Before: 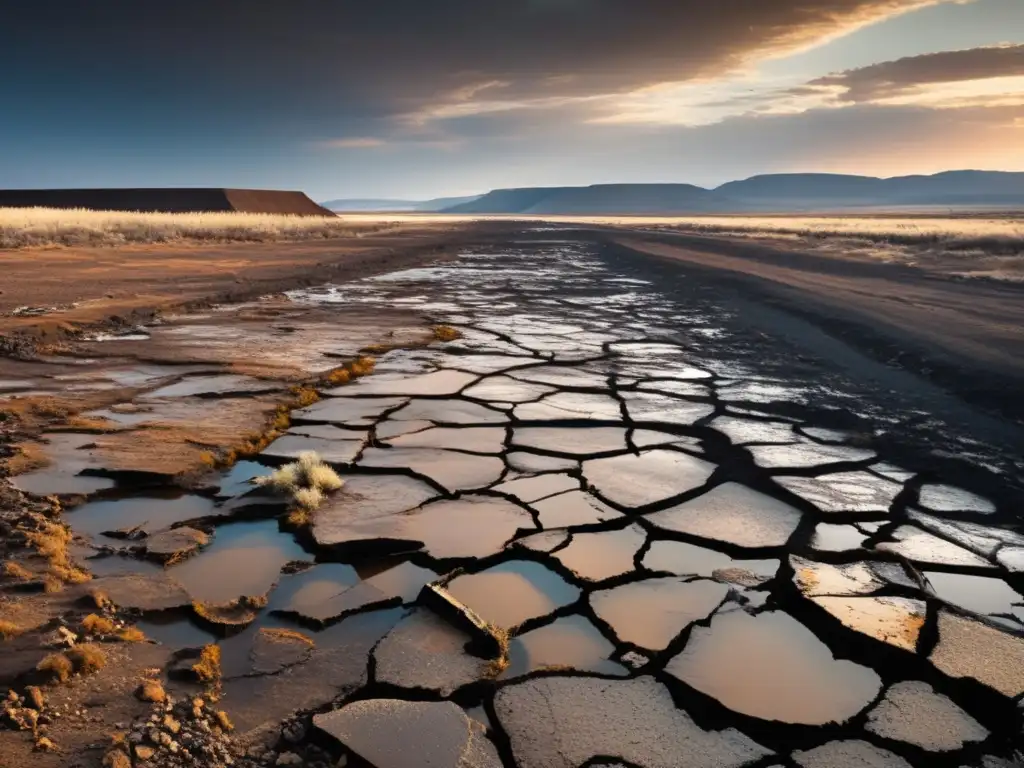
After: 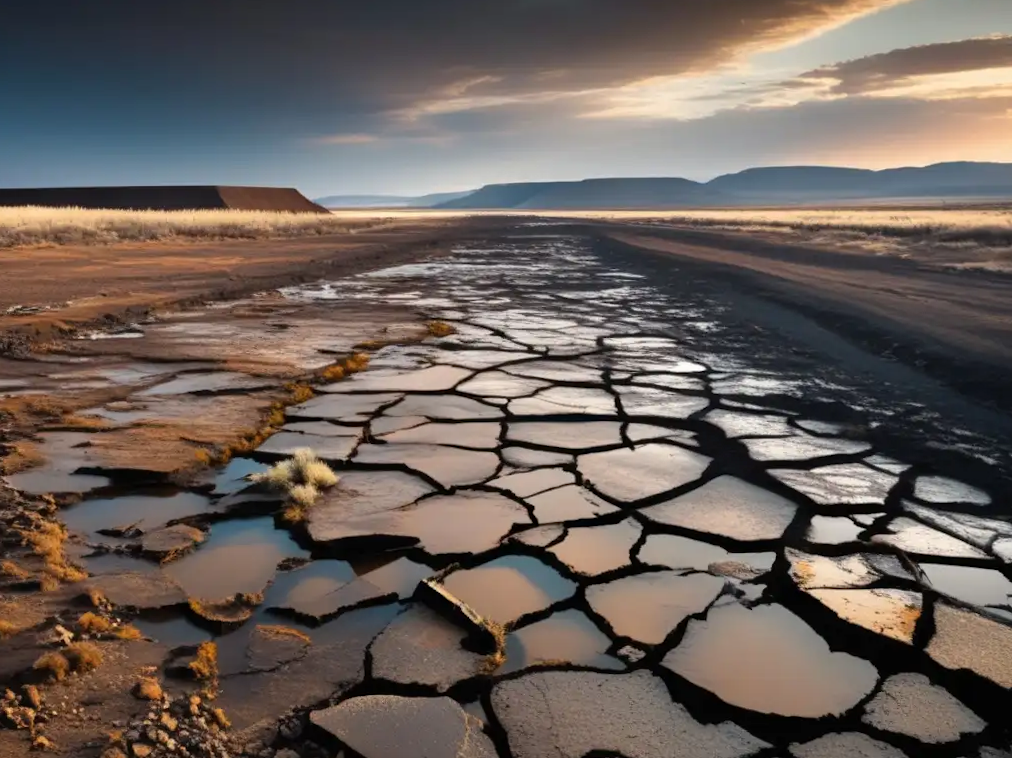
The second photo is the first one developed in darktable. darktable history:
rotate and perspective: rotation -0.45°, automatic cropping original format, crop left 0.008, crop right 0.992, crop top 0.012, crop bottom 0.988
base curve: curves: ch0 [(0, 0) (0.472, 0.455) (1, 1)], preserve colors none
